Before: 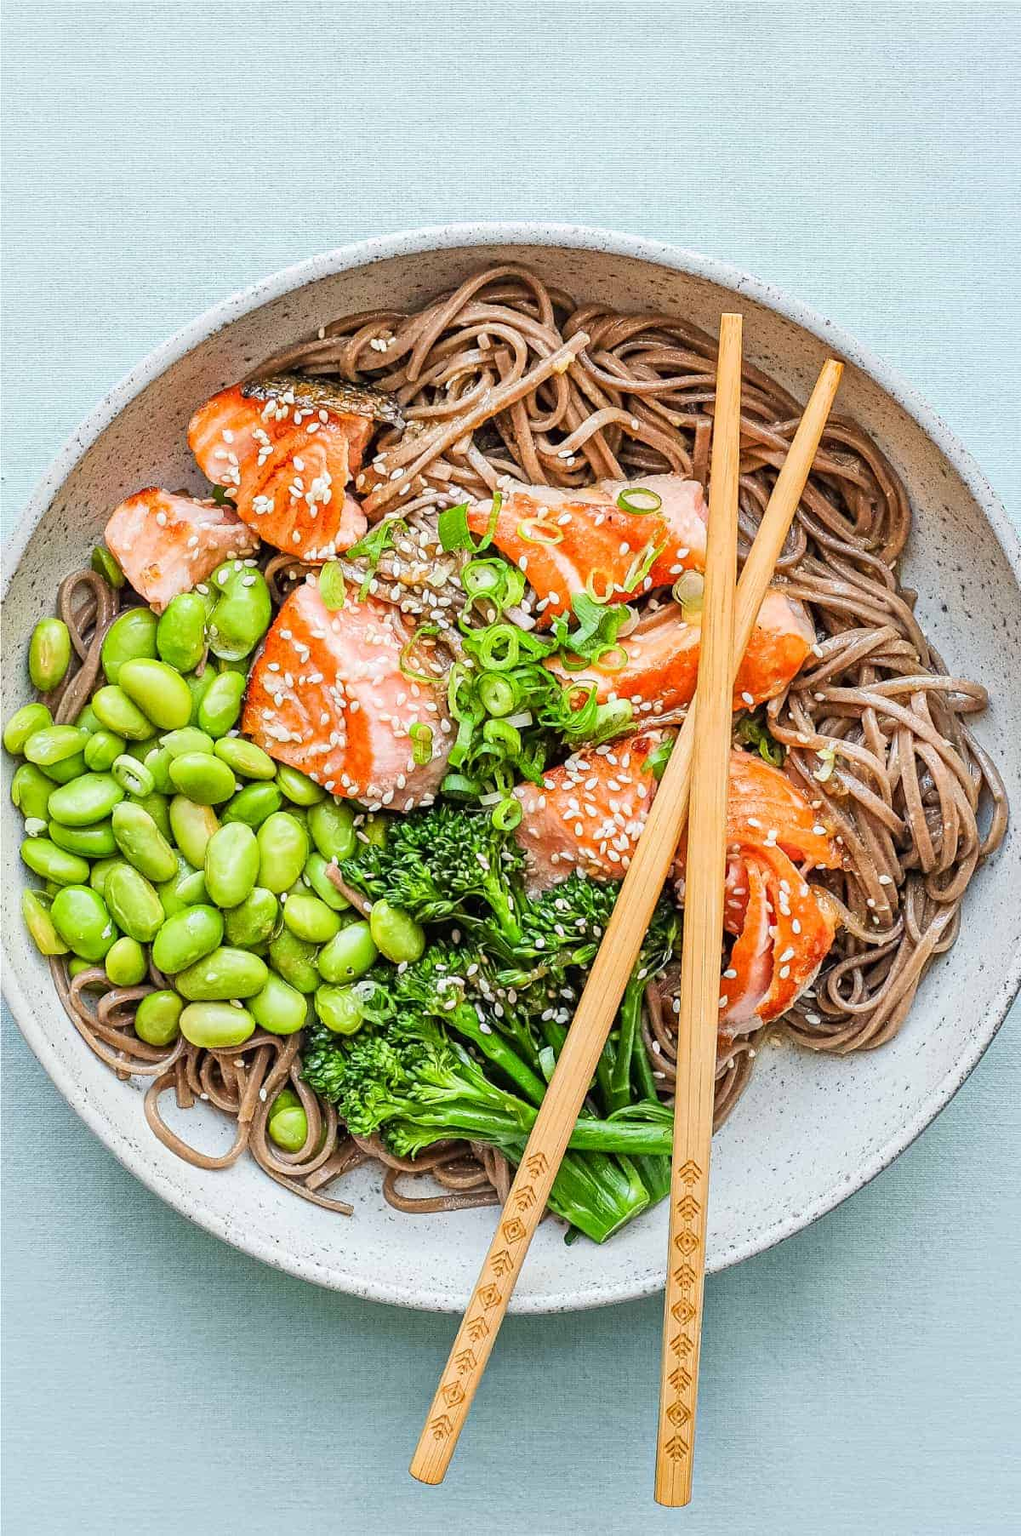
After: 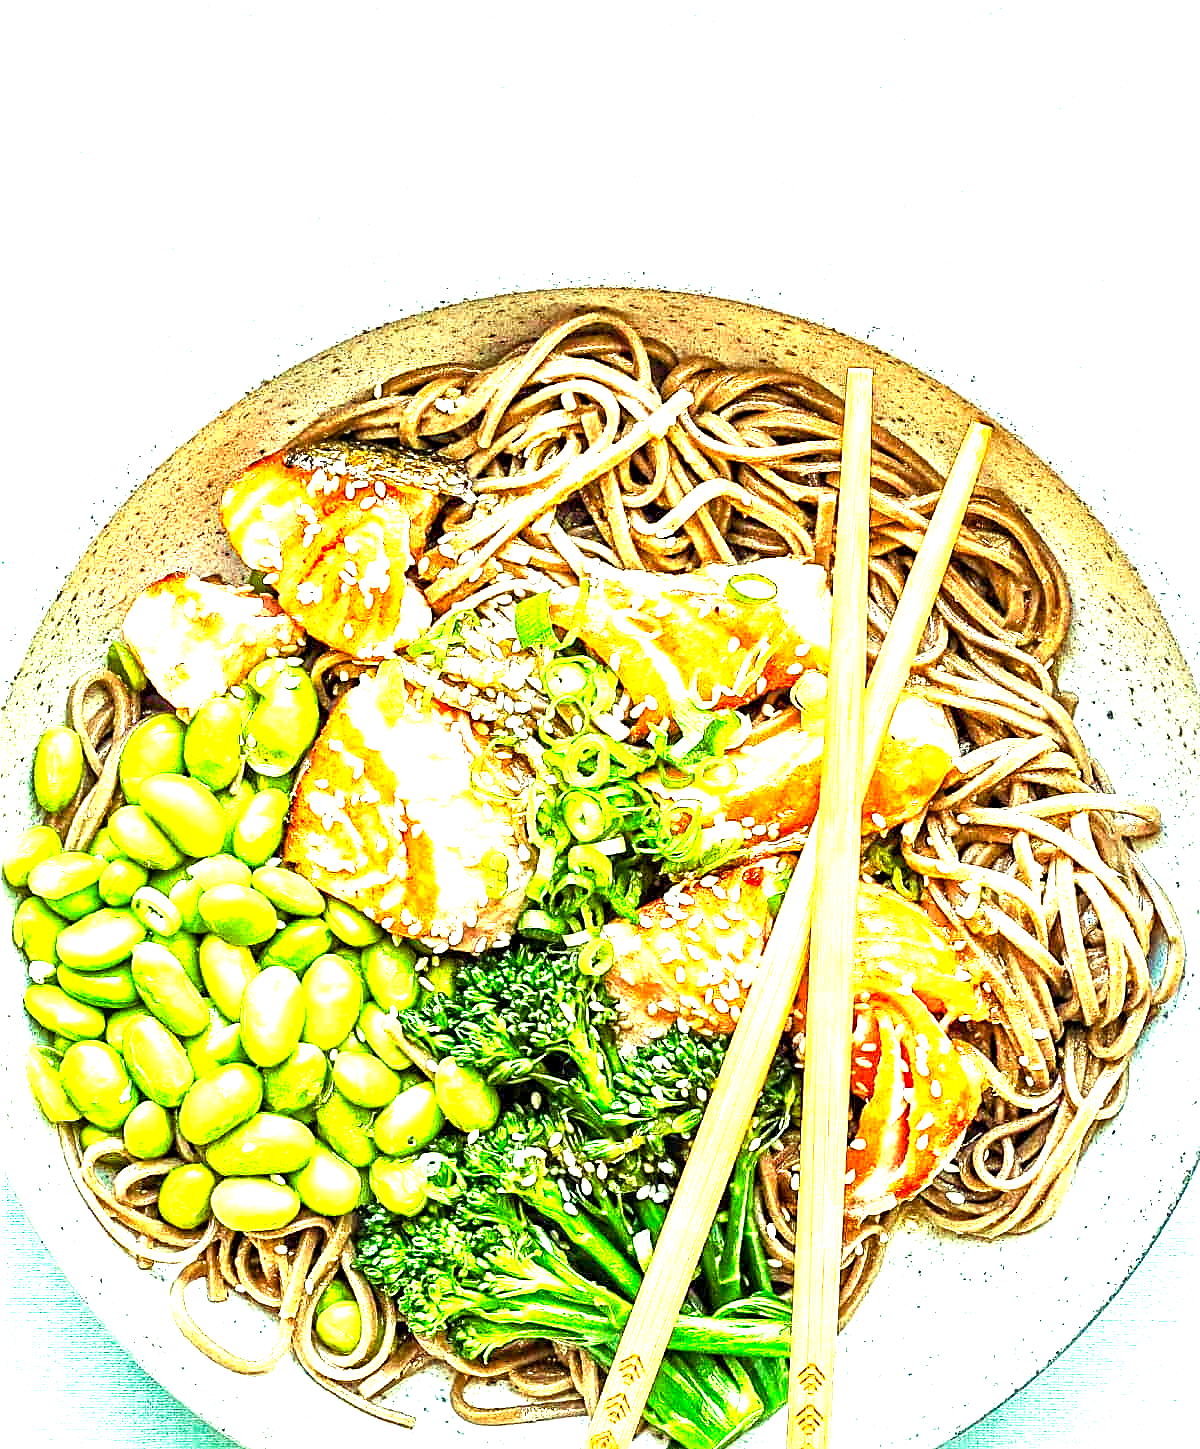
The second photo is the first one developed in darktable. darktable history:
velvia: on, module defaults
crop: bottom 19.696%
exposure: black level correction 0.001, exposure 1.731 EV, compensate highlight preservation false
tone curve: curves: ch0 [(0, 0) (0.641, 0.595) (1, 1)], preserve colors none
color balance rgb: highlights gain › luminance 15.636%, highlights gain › chroma 6.93%, highlights gain › hue 123.05°, perceptual saturation grading › global saturation 35.024%, perceptual saturation grading › highlights -29.795%, perceptual saturation grading › shadows 34.514%, global vibrance 20%
sharpen: on, module defaults
contrast equalizer: octaves 7, y [[0.5, 0.5, 0.544, 0.569, 0.5, 0.5], [0.5 ×6], [0.5 ×6], [0 ×6], [0 ×6]]
